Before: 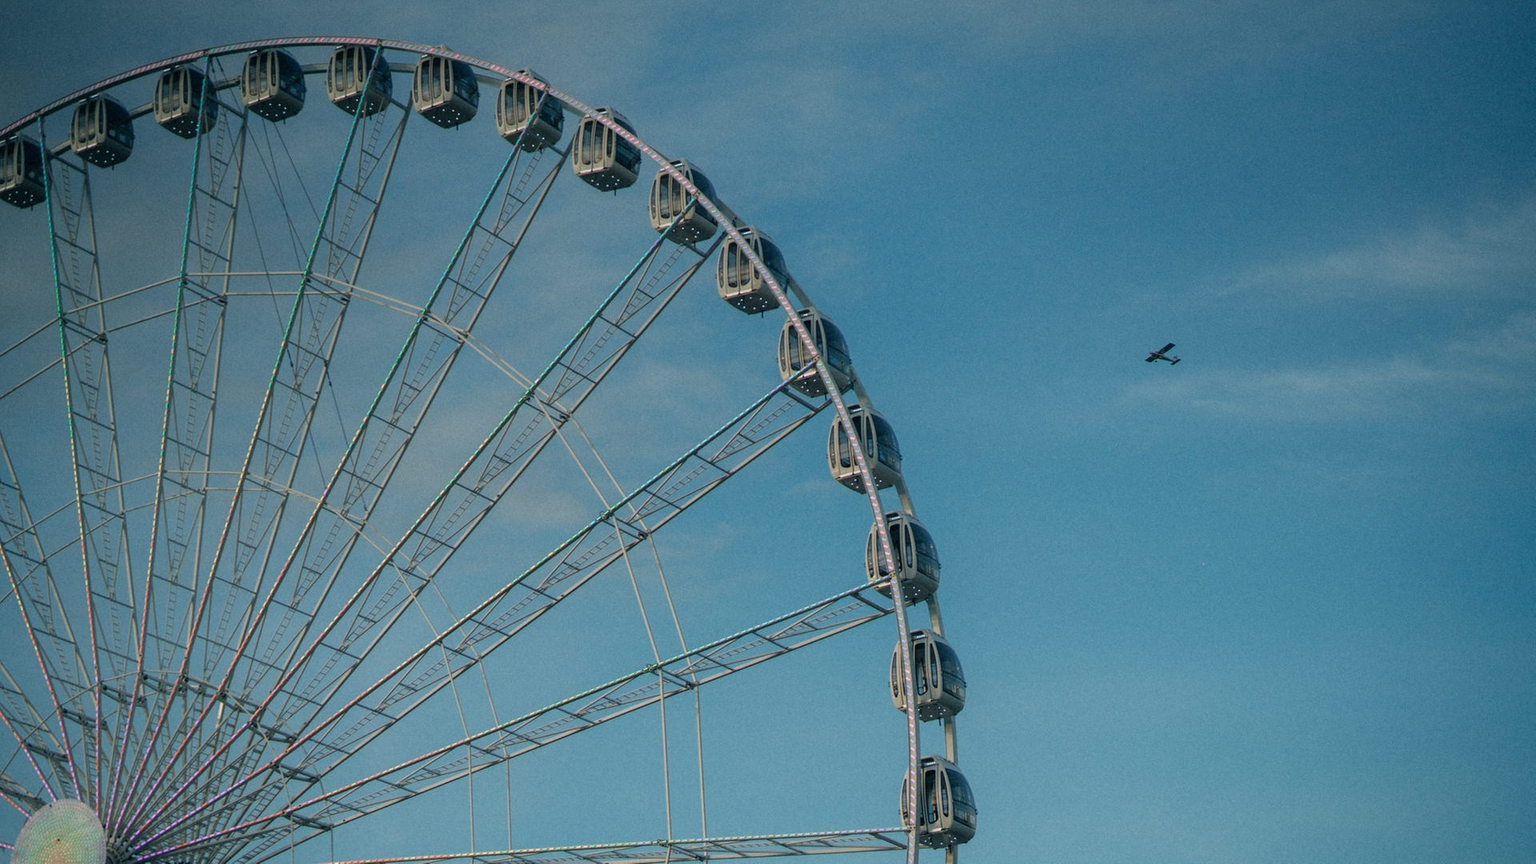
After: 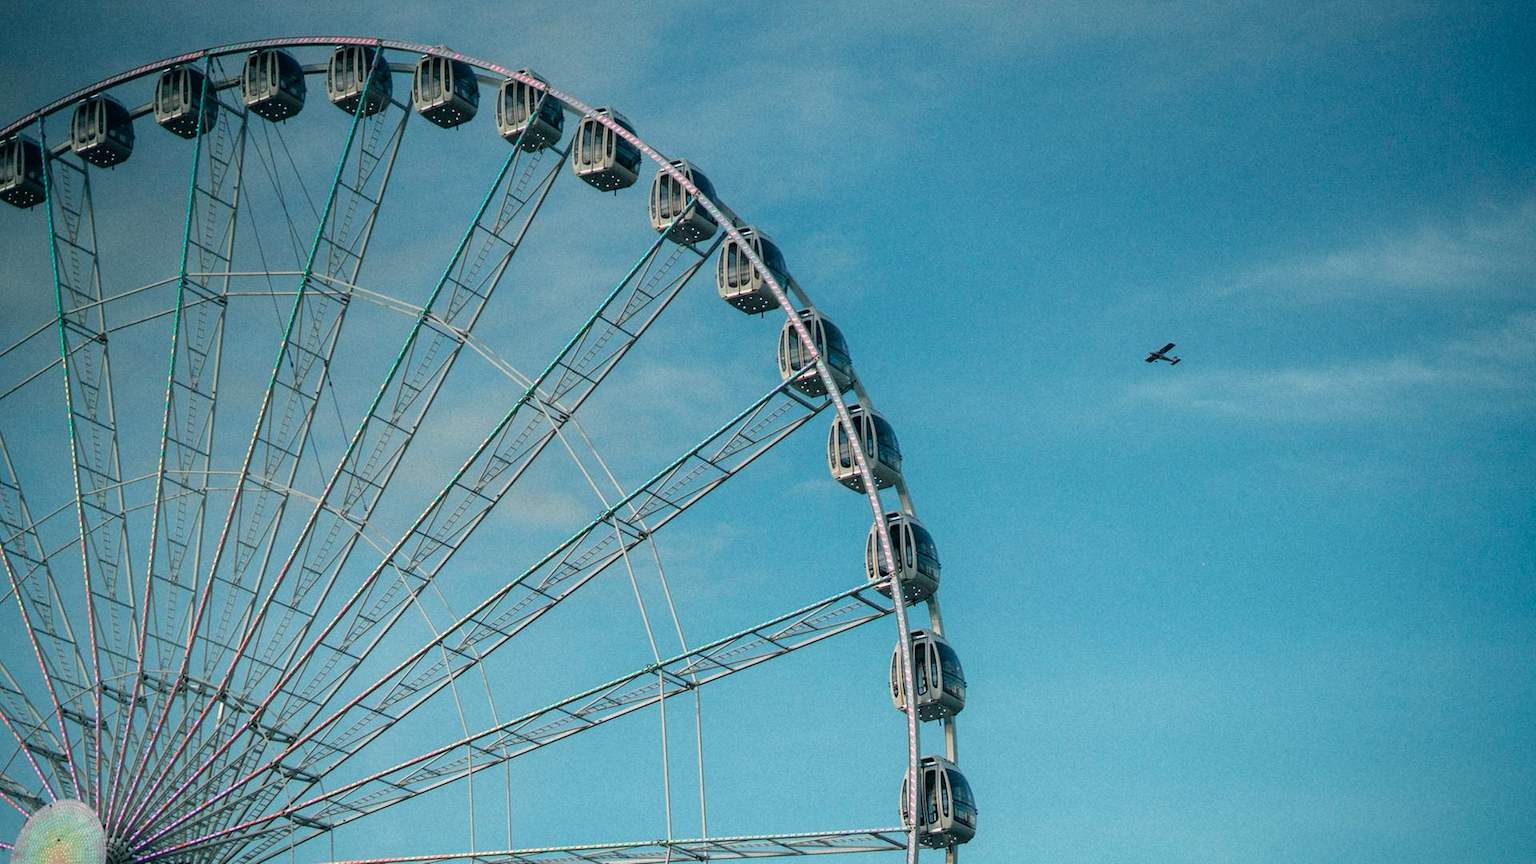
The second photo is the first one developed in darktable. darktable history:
tone curve: curves: ch0 [(0, 0) (0.051, 0.027) (0.096, 0.071) (0.241, 0.247) (0.455, 0.52) (0.594, 0.692) (0.715, 0.845) (0.84, 0.936) (1, 1)]; ch1 [(0, 0) (0.1, 0.038) (0.318, 0.243) (0.399, 0.351) (0.478, 0.469) (0.499, 0.499) (0.534, 0.549) (0.565, 0.605) (0.601, 0.644) (0.666, 0.701) (1, 1)]; ch2 [(0, 0) (0.453, 0.45) (0.479, 0.483) (0.504, 0.499) (0.52, 0.508) (0.561, 0.573) (0.592, 0.617) (0.824, 0.815) (1, 1)], color space Lab, independent channels, preserve colors none
